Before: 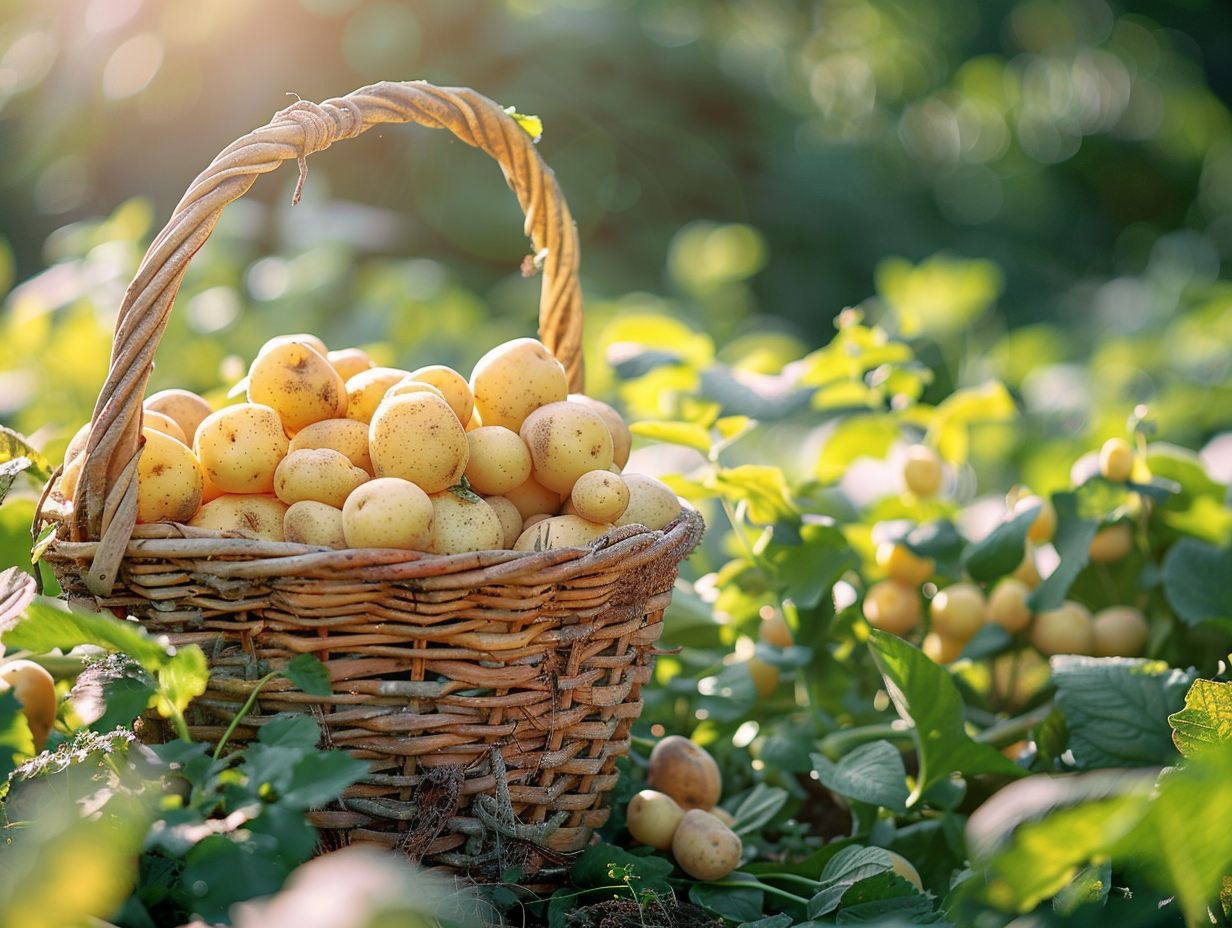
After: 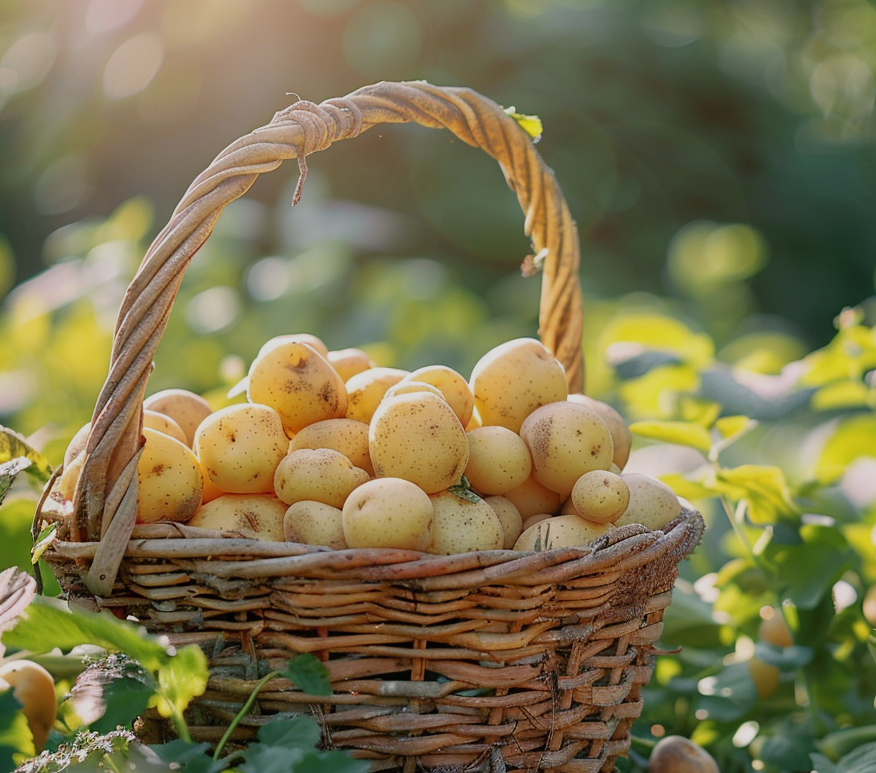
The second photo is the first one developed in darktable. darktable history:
crop: right 28.885%, bottom 16.626%
exposure: exposure -0.462 EV, compensate highlight preservation false
